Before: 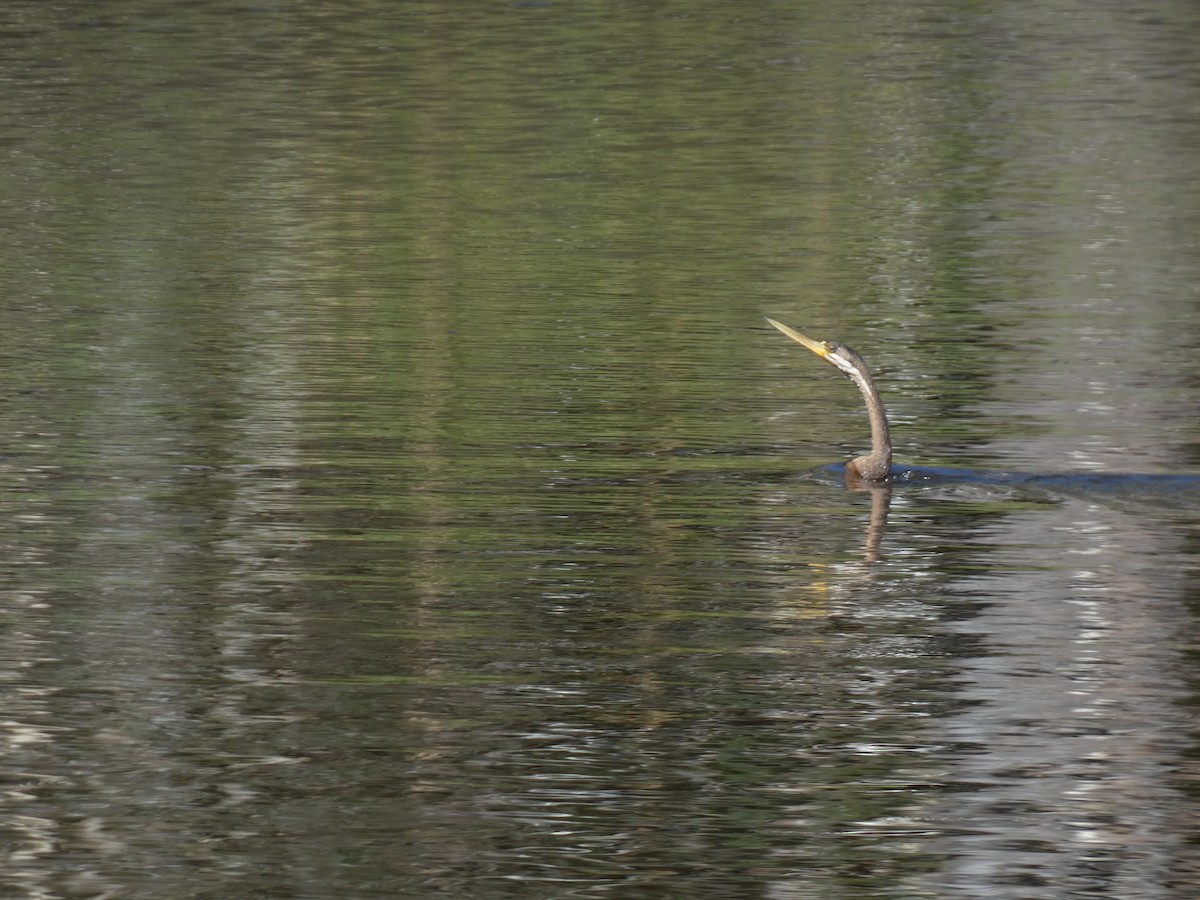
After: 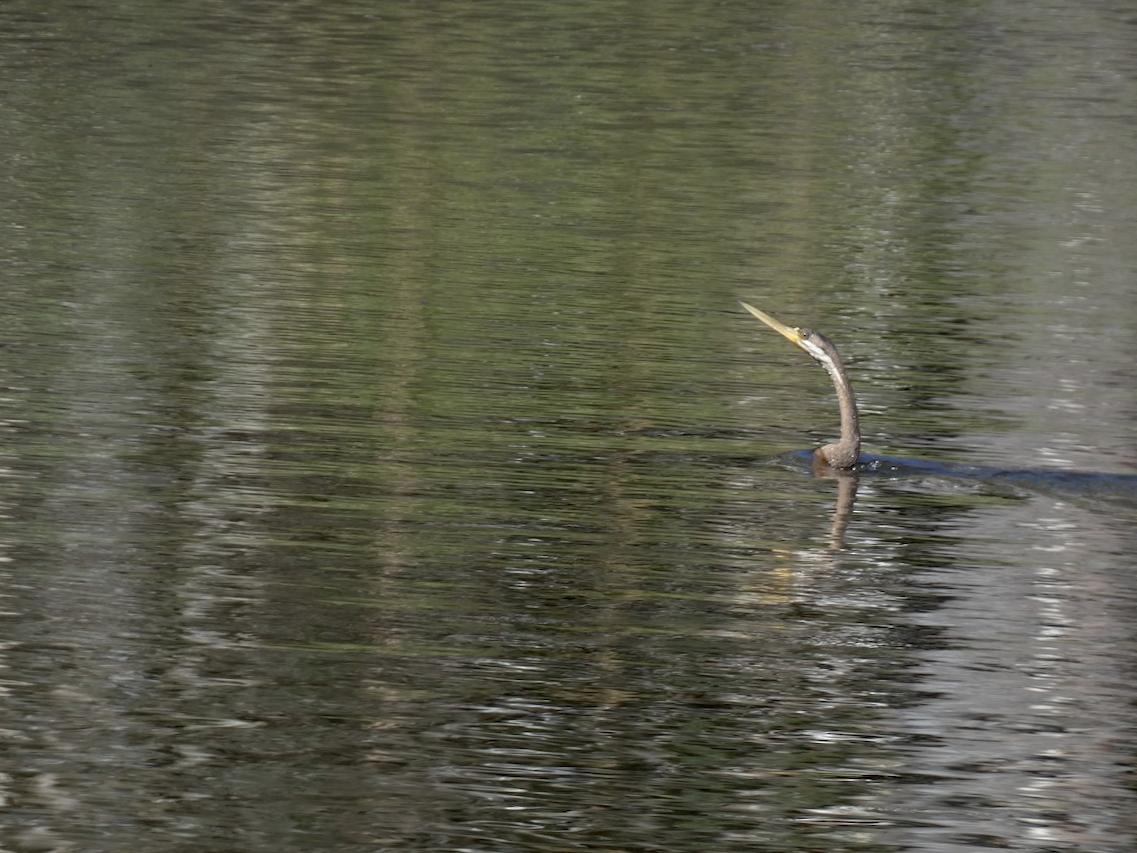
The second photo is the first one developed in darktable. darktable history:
exposure: black level correction 0.01, exposure 0.014 EV, compensate highlight preservation false
crop and rotate: angle -2.38°
color correction: saturation 0.8
